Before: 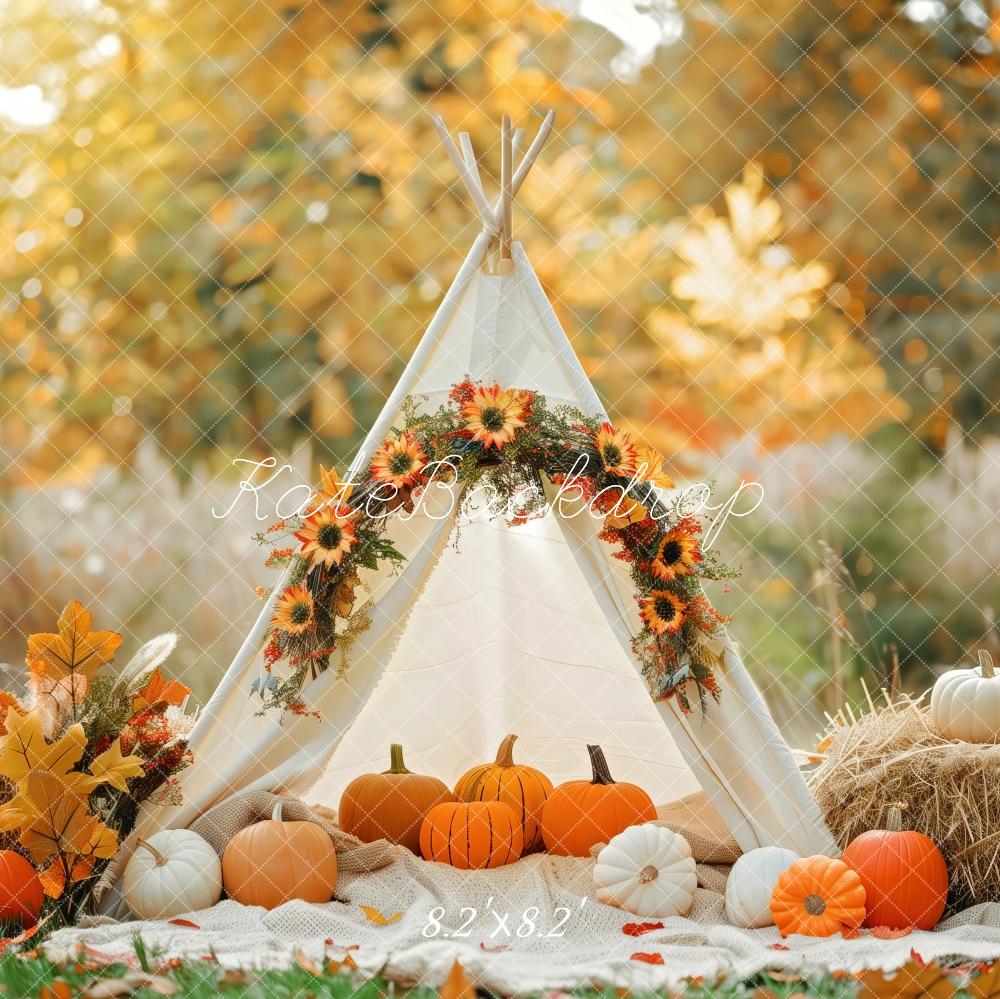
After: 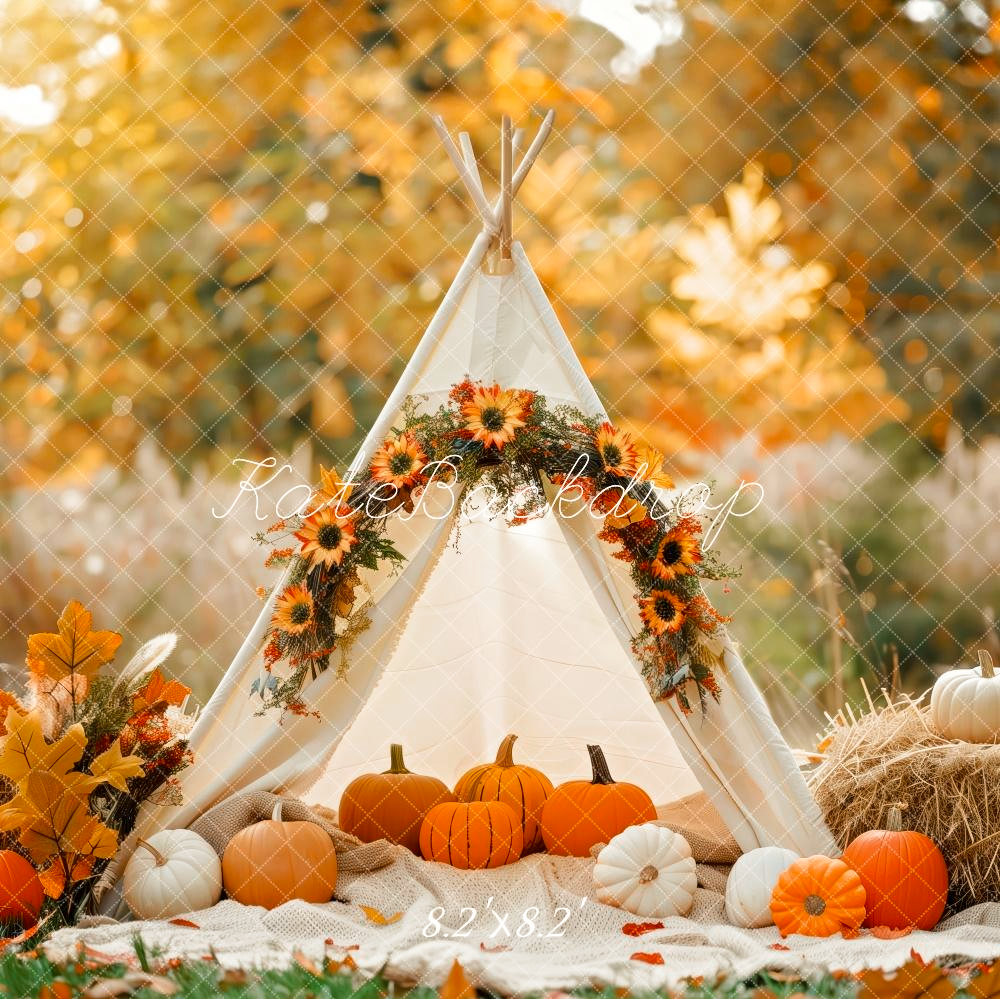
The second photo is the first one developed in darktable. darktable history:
tone curve: curves: ch0 [(0, 0) (0.003, 0.003) (0.011, 0.012) (0.025, 0.026) (0.044, 0.046) (0.069, 0.072) (0.1, 0.104) (0.136, 0.141) (0.177, 0.184) (0.224, 0.233) (0.277, 0.288) (0.335, 0.348) (0.399, 0.414) (0.468, 0.486) (0.543, 0.564) (0.623, 0.647) (0.709, 0.736) (0.801, 0.831) (0.898, 0.921) (1, 1)], preserve colors none
color look up table: target L [64.31, 46.96, 34.07, 100, 62.65, 61.34, 54.93, 48.8, 39.77, 29.75, 53.42, 52.49, 39.1, 26.9, 29.63, 85.69, 76.45, 64.19, 64.86, 49.66, 46.9, 45.71, 28.33, 11.95, 0 ×25], target a [-16.71, -35.04, -11.64, -0.001, 16.62, 18.73, 33.03, 44.59, 48.65, 12.92, 2.689, 39.78, 0.86, 22.07, 12.13, 0.237, -0.361, -24.98, -0.523, -17.66, -0.279, -6.344, -1.031, 0.073, 0 ×25], target b [46.49, 22, 18.94, 0.006, 64.94, 17.04, 58.05, 29.55, 42.63, 15.38, -22.2, 1.524, -47.07, -16.71, -55.23, 2.375, 1.705, -9.607, 0.207, -33.05, -1.957, -27.21, -3.222, -2.22, 0 ×25], num patches 24
